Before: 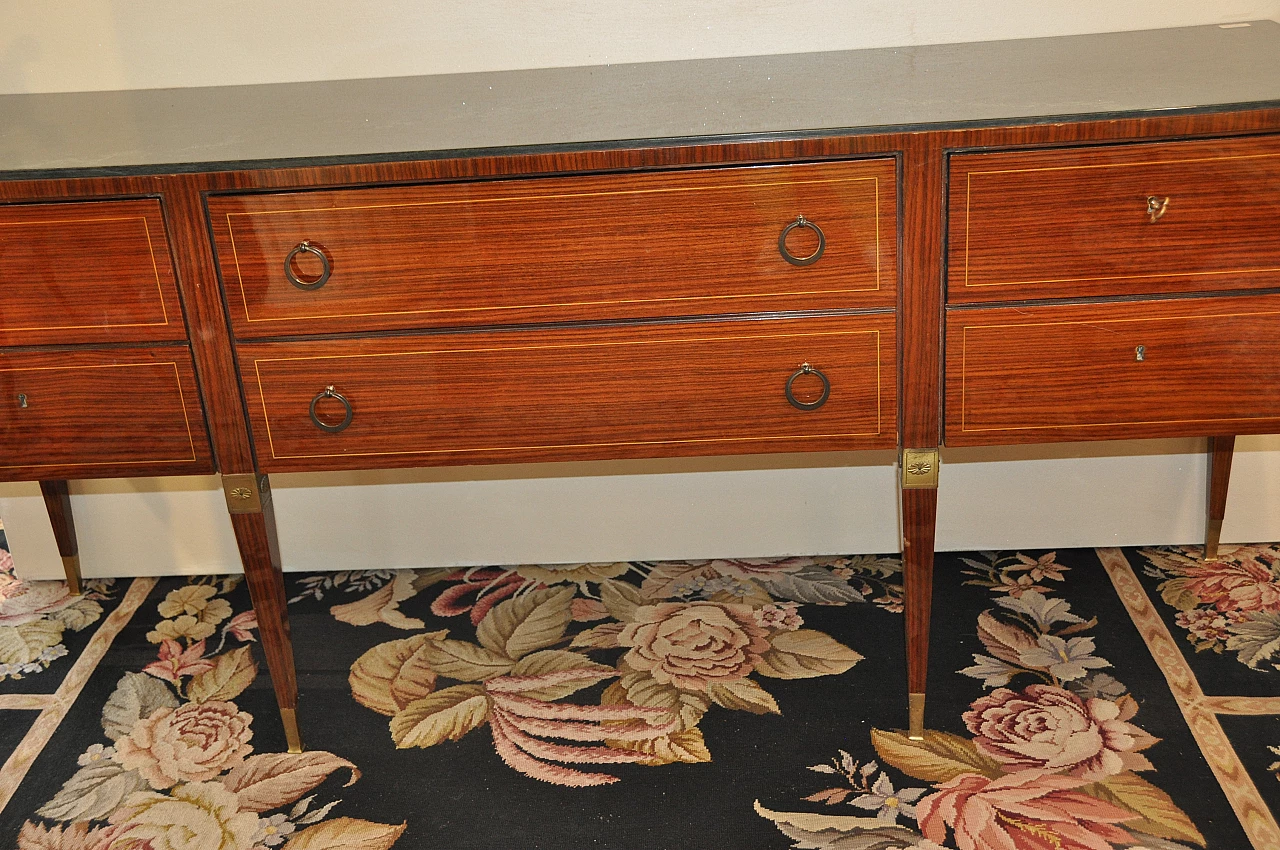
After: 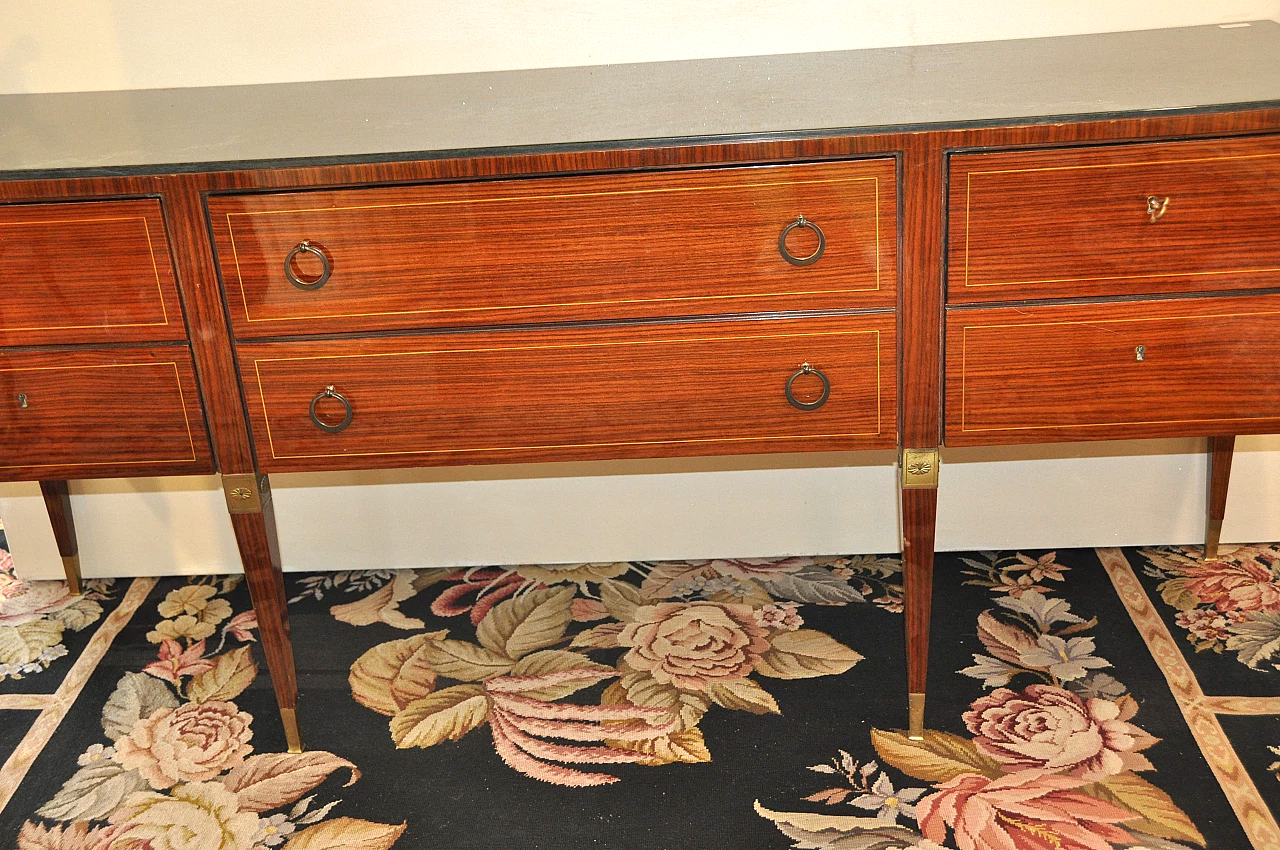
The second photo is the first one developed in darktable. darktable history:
exposure: exposure 0.527 EV, compensate highlight preservation false
